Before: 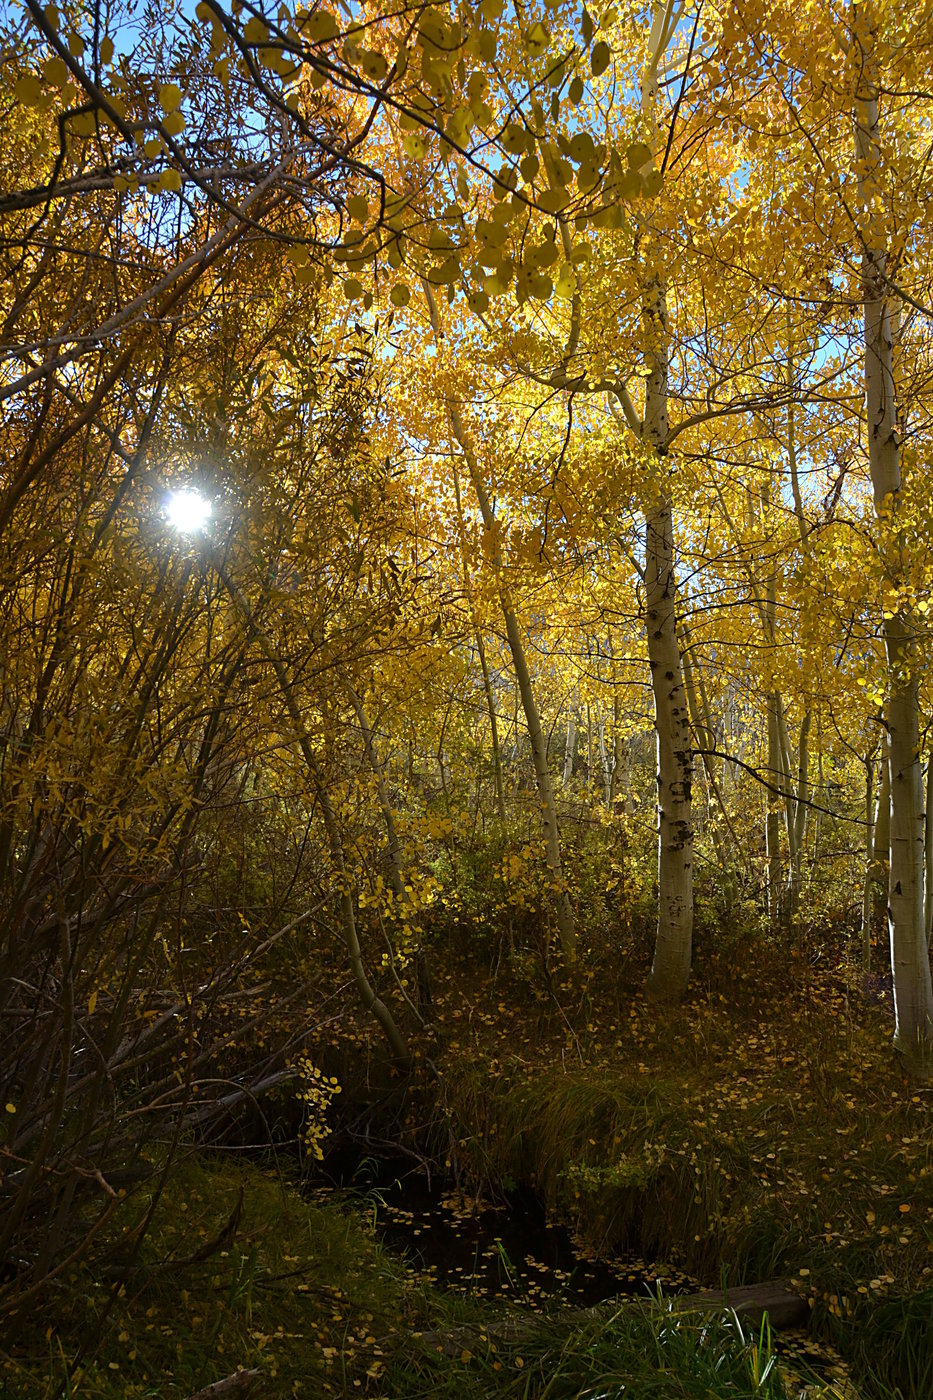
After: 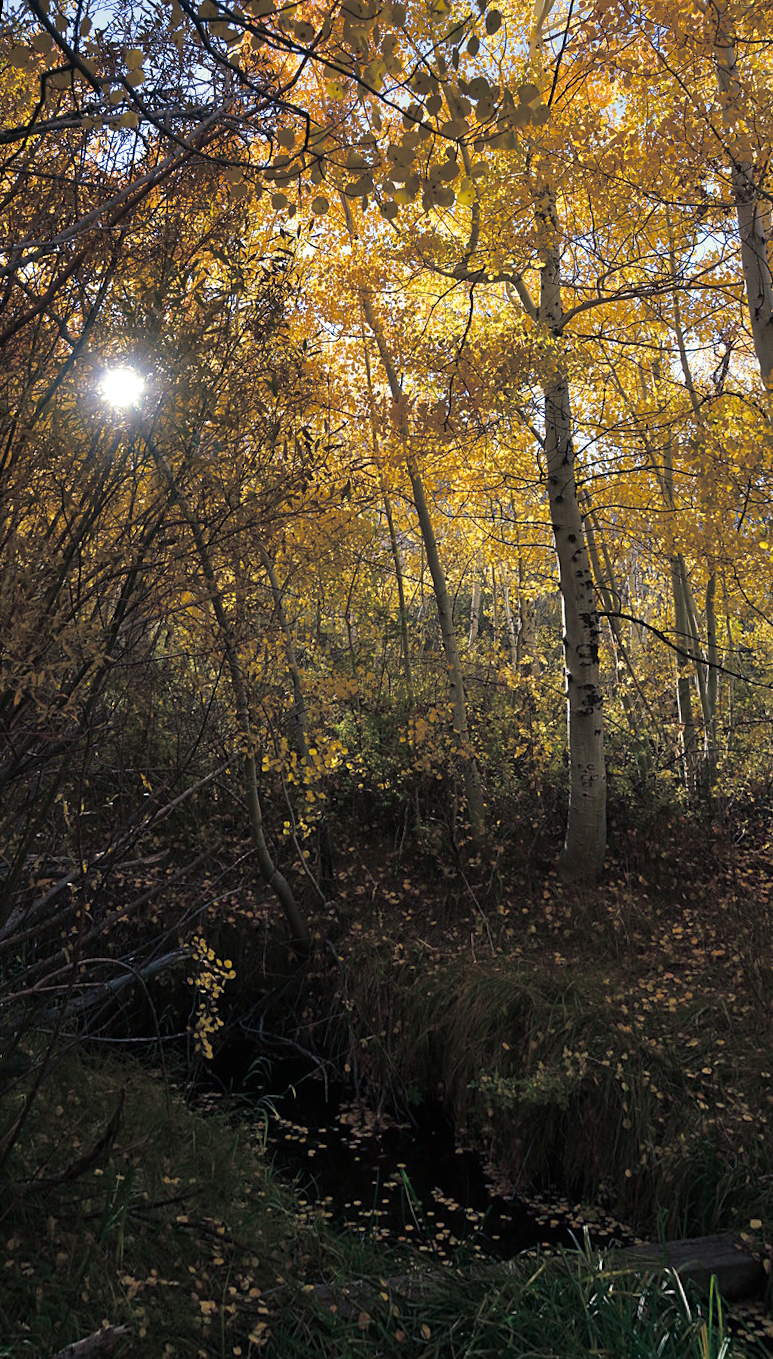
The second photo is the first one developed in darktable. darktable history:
white balance: red 1.05, blue 1.072
rotate and perspective: rotation 0.72°, lens shift (vertical) -0.352, lens shift (horizontal) -0.051, crop left 0.152, crop right 0.859, crop top 0.019, crop bottom 0.964
split-toning: shadows › hue 216°, shadows › saturation 1, highlights › hue 57.6°, balance -33.4
